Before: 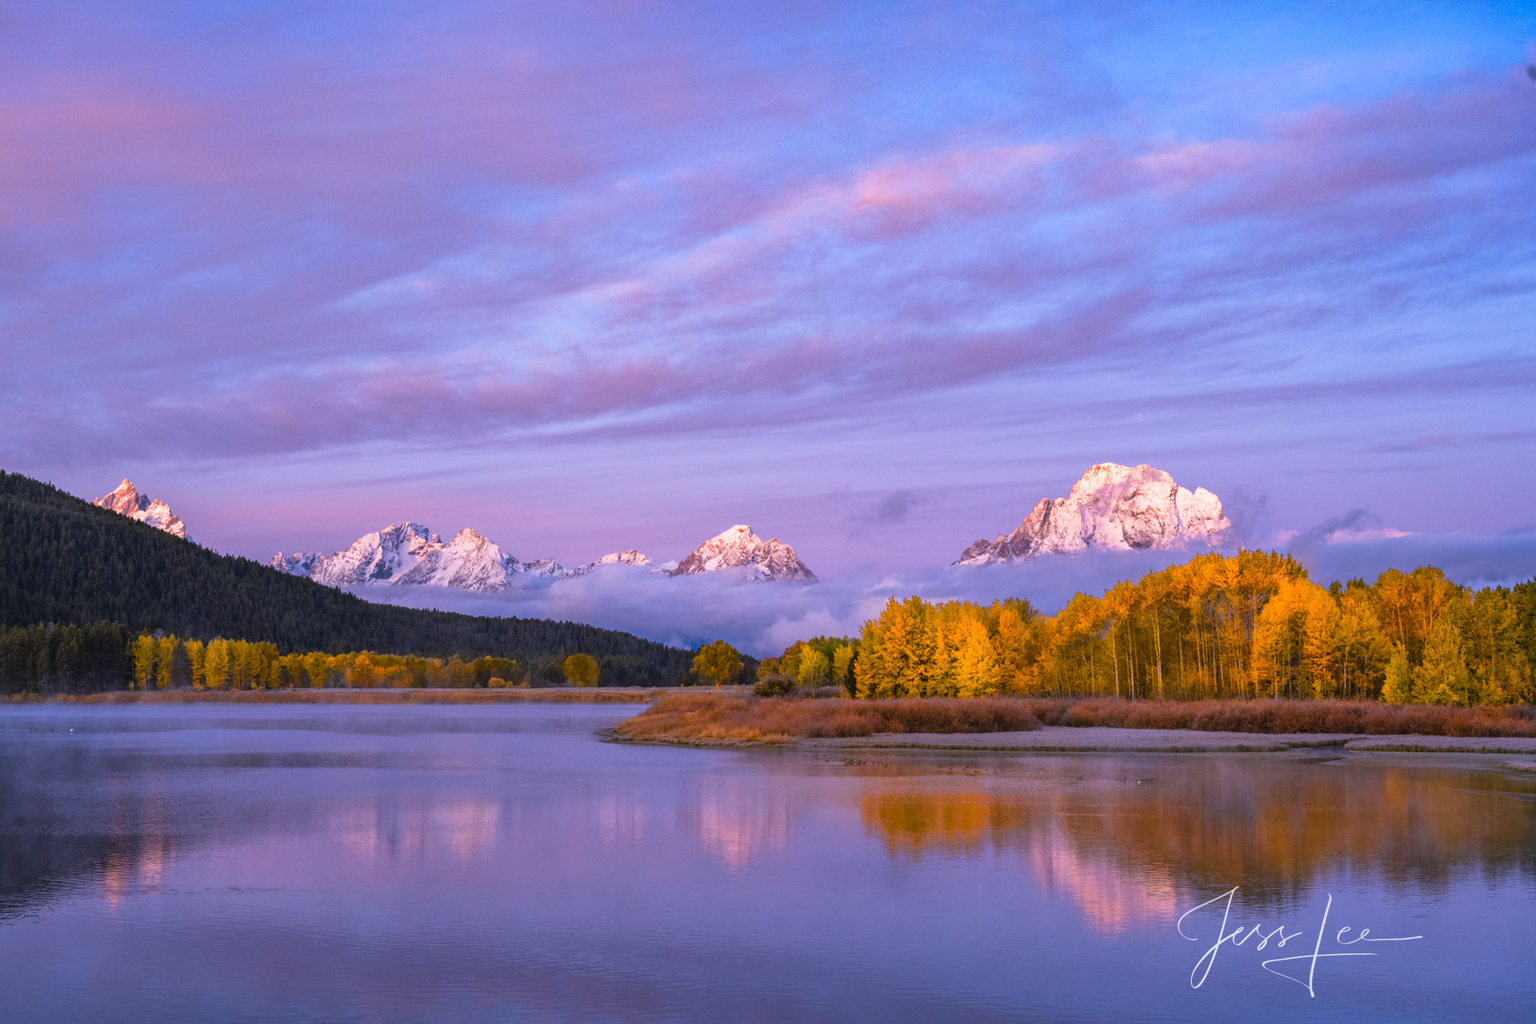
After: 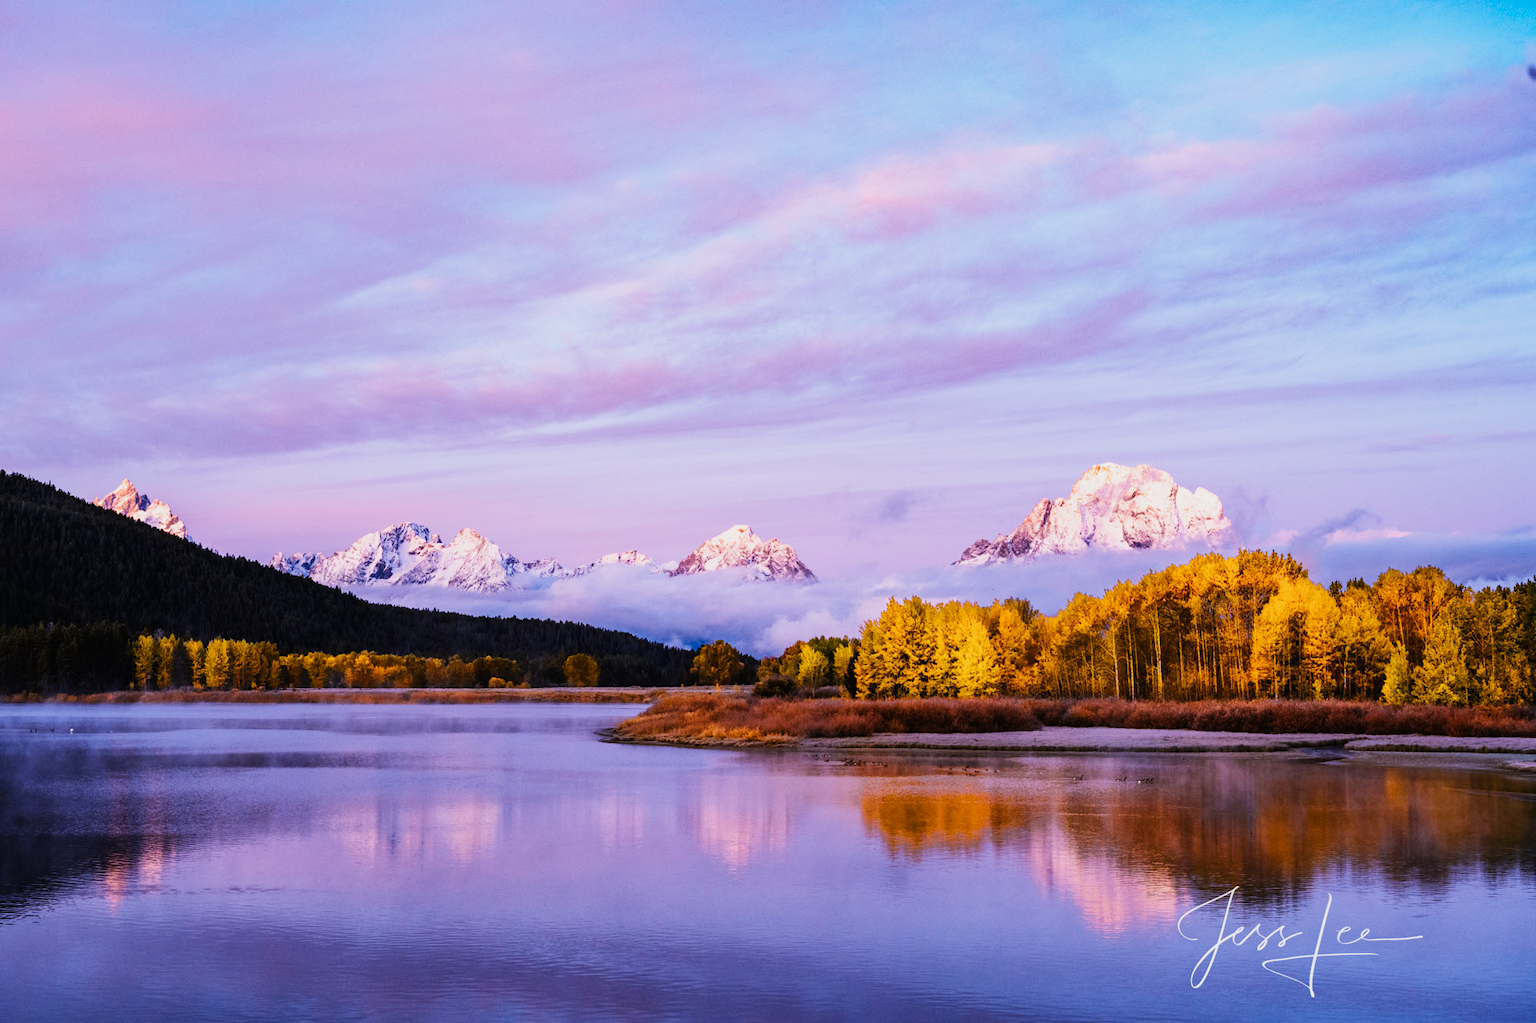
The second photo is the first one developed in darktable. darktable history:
sigmoid: contrast 1.7, skew -0.2, preserve hue 0%, red attenuation 0.1, red rotation 0.035, green attenuation 0.1, green rotation -0.017, blue attenuation 0.15, blue rotation -0.052, base primaries Rec2020
color balance rgb: global offset › luminance 0.71%, perceptual saturation grading › global saturation -11.5%, perceptual brilliance grading › highlights 17.77%, perceptual brilliance grading › mid-tones 31.71%, perceptual brilliance grading › shadows -31.01%, global vibrance 50%
